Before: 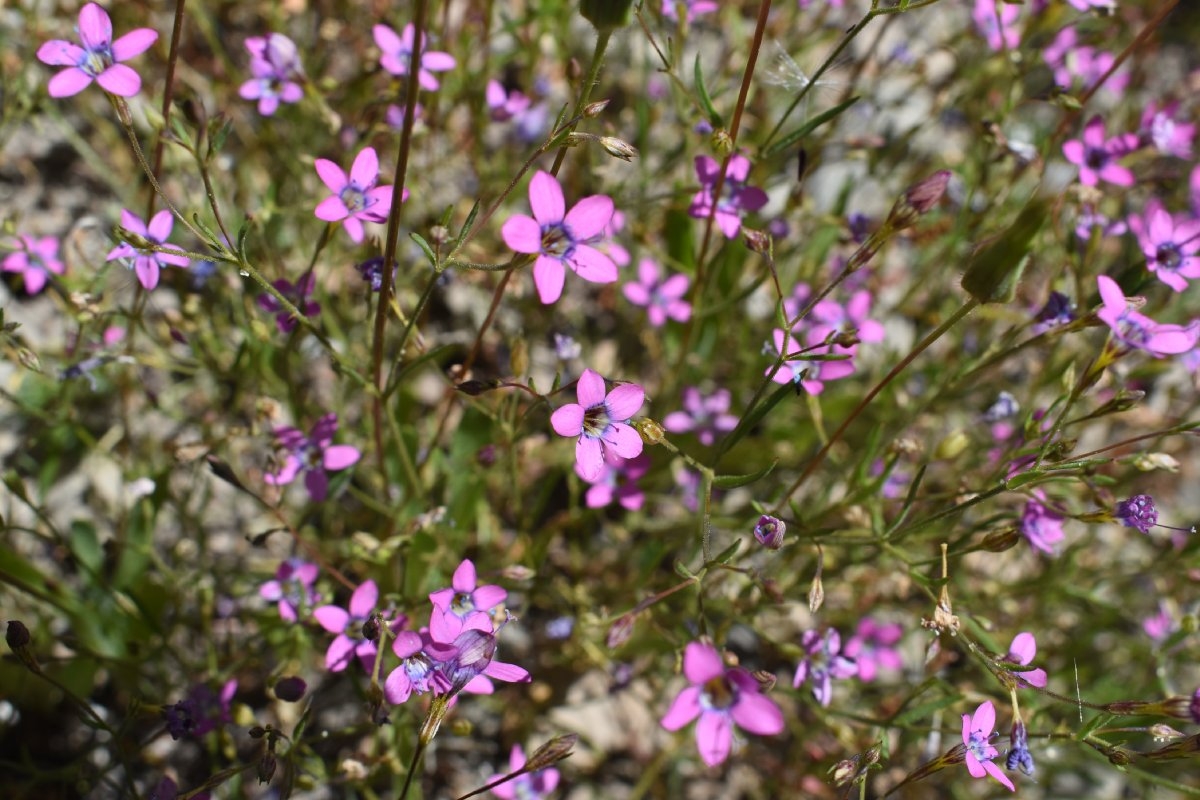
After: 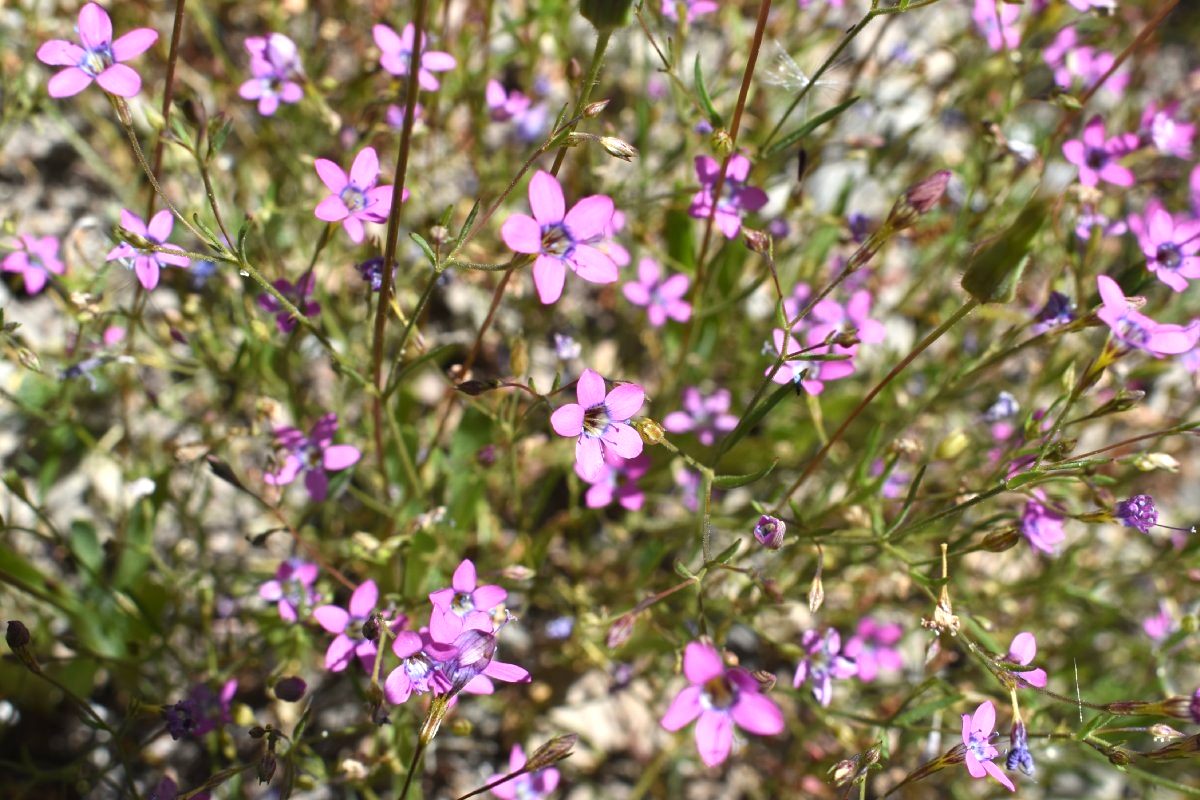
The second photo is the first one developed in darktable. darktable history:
exposure: exposure 0.668 EV, compensate highlight preservation false
